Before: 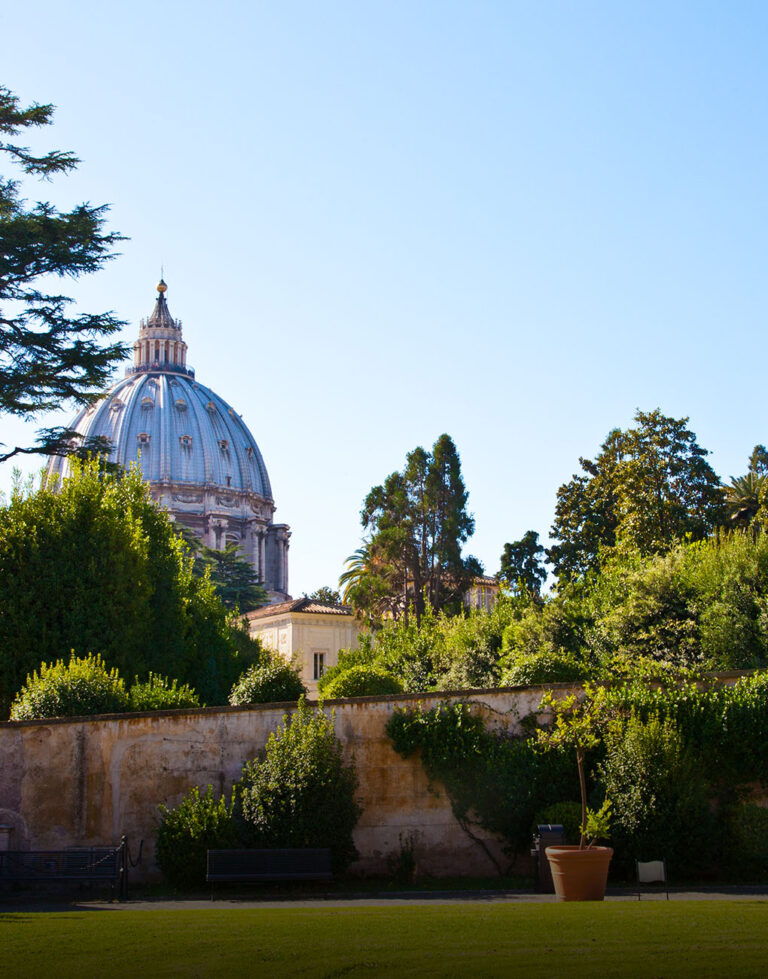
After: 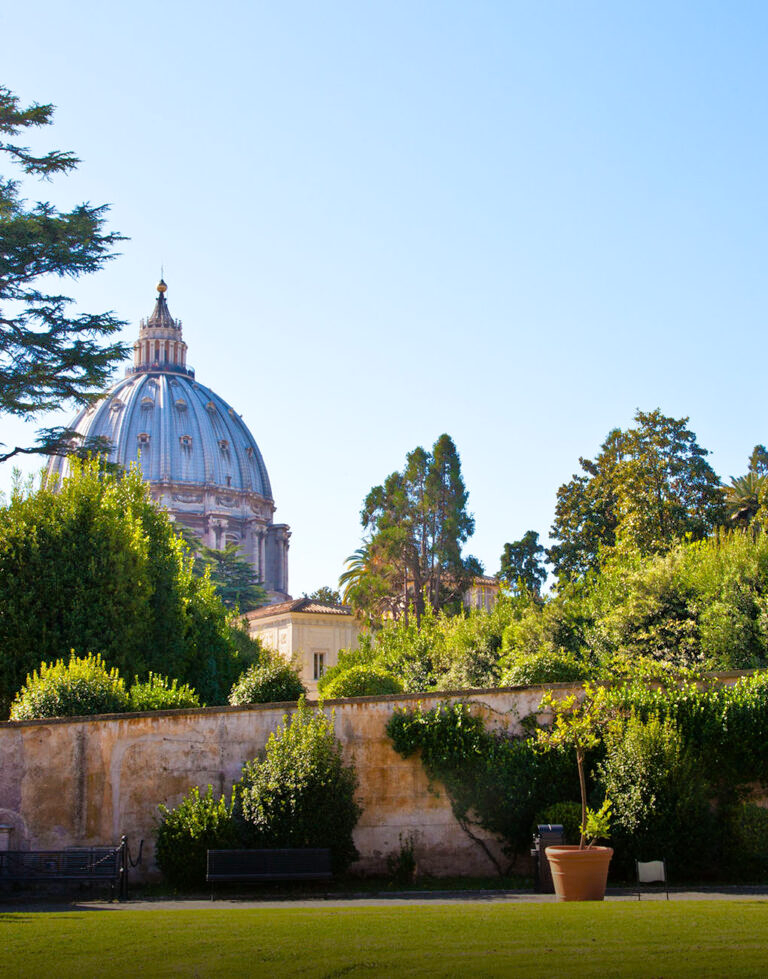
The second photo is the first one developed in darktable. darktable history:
tone equalizer: -7 EV 0.147 EV, -6 EV 0.568 EV, -5 EV 1.19 EV, -4 EV 1.3 EV, -3 EV 1.13 EV, -2 EV 0.6 EV, -1 EV 0.165 EV
